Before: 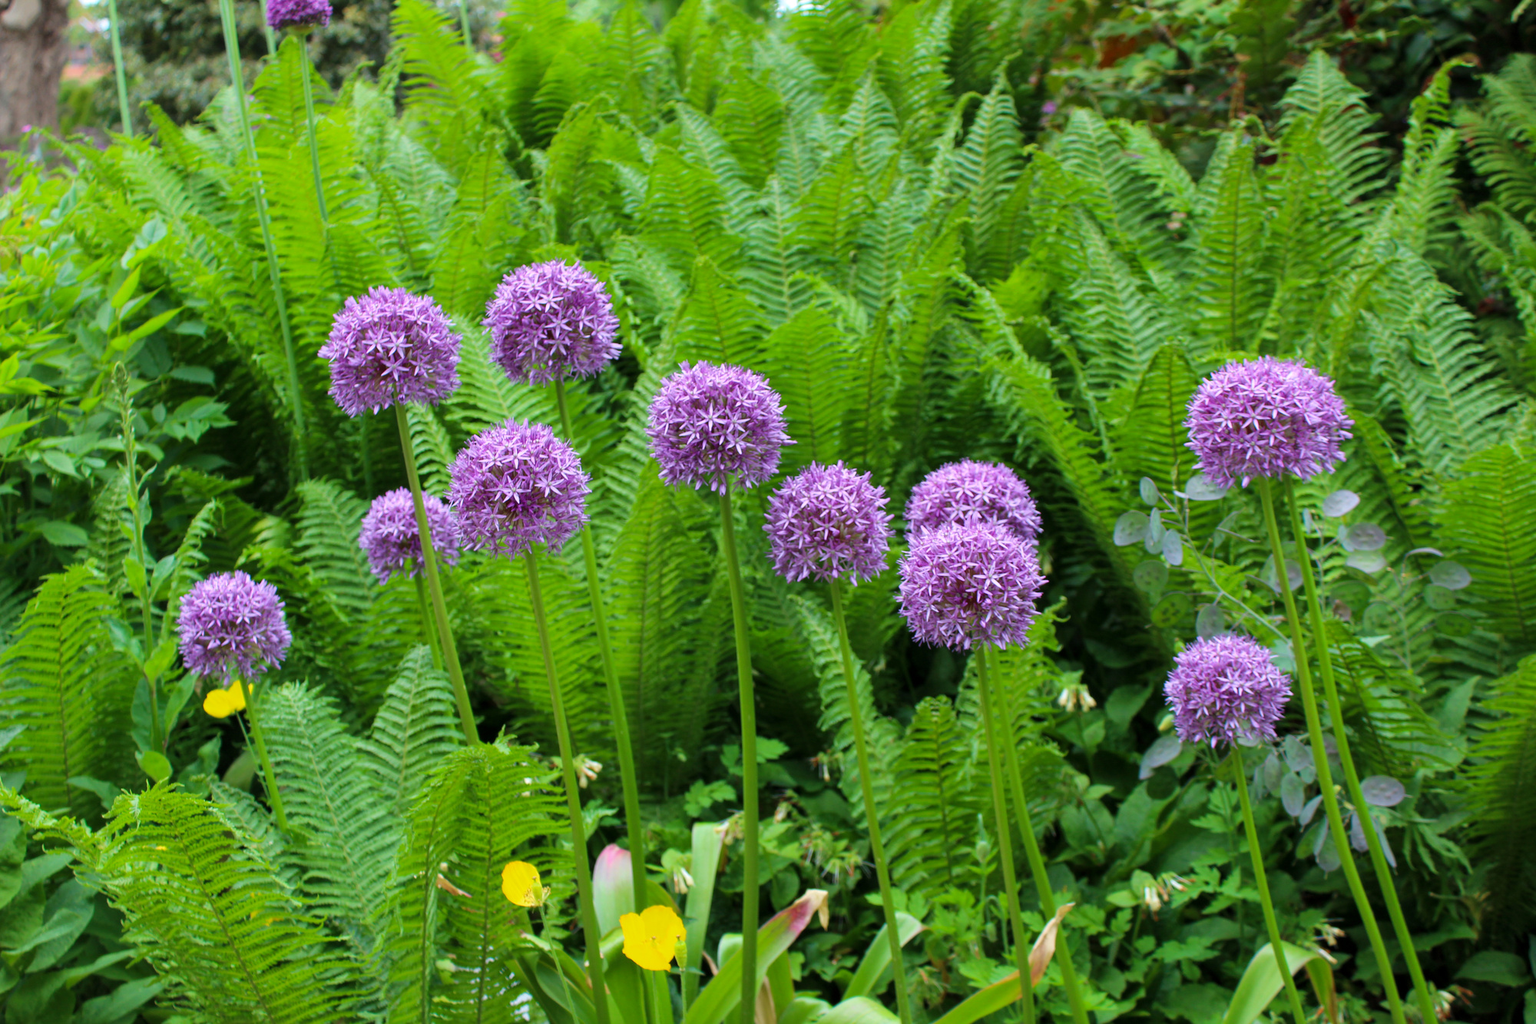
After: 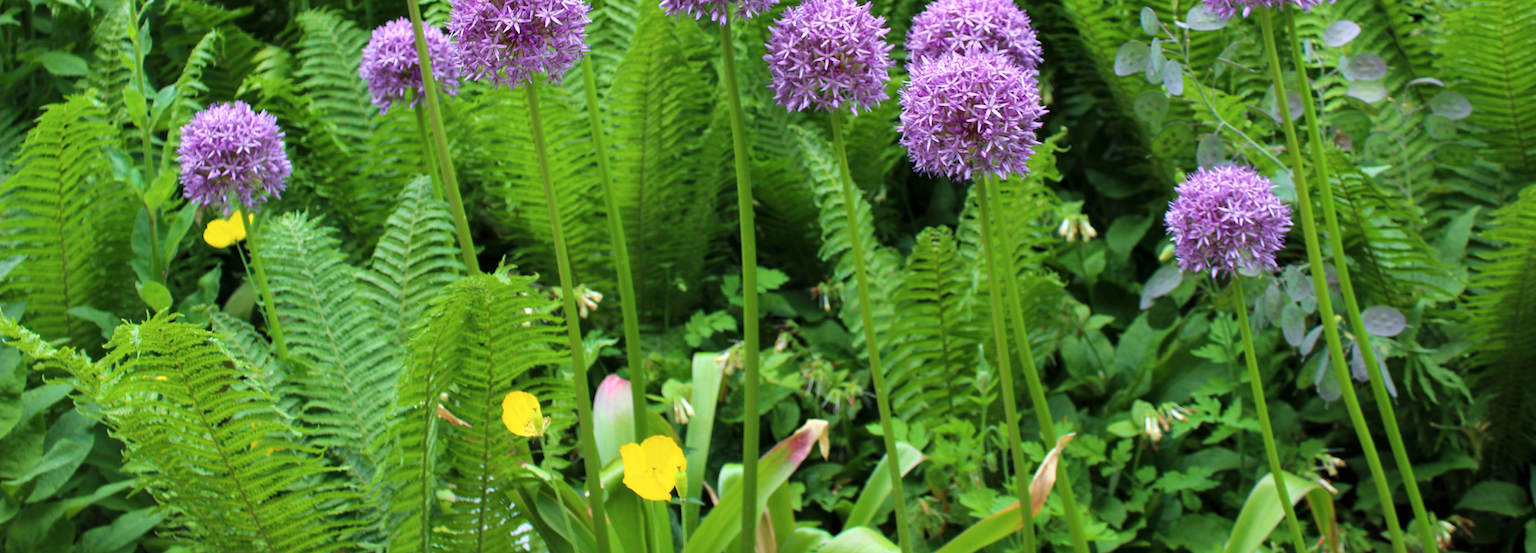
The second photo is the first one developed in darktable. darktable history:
contrast brightness saturation: saturation -0.058
exposure: exposure 0.197 EV, compensate highlight preservation false
crop and rotate: top 45.917%, right 0.047%
